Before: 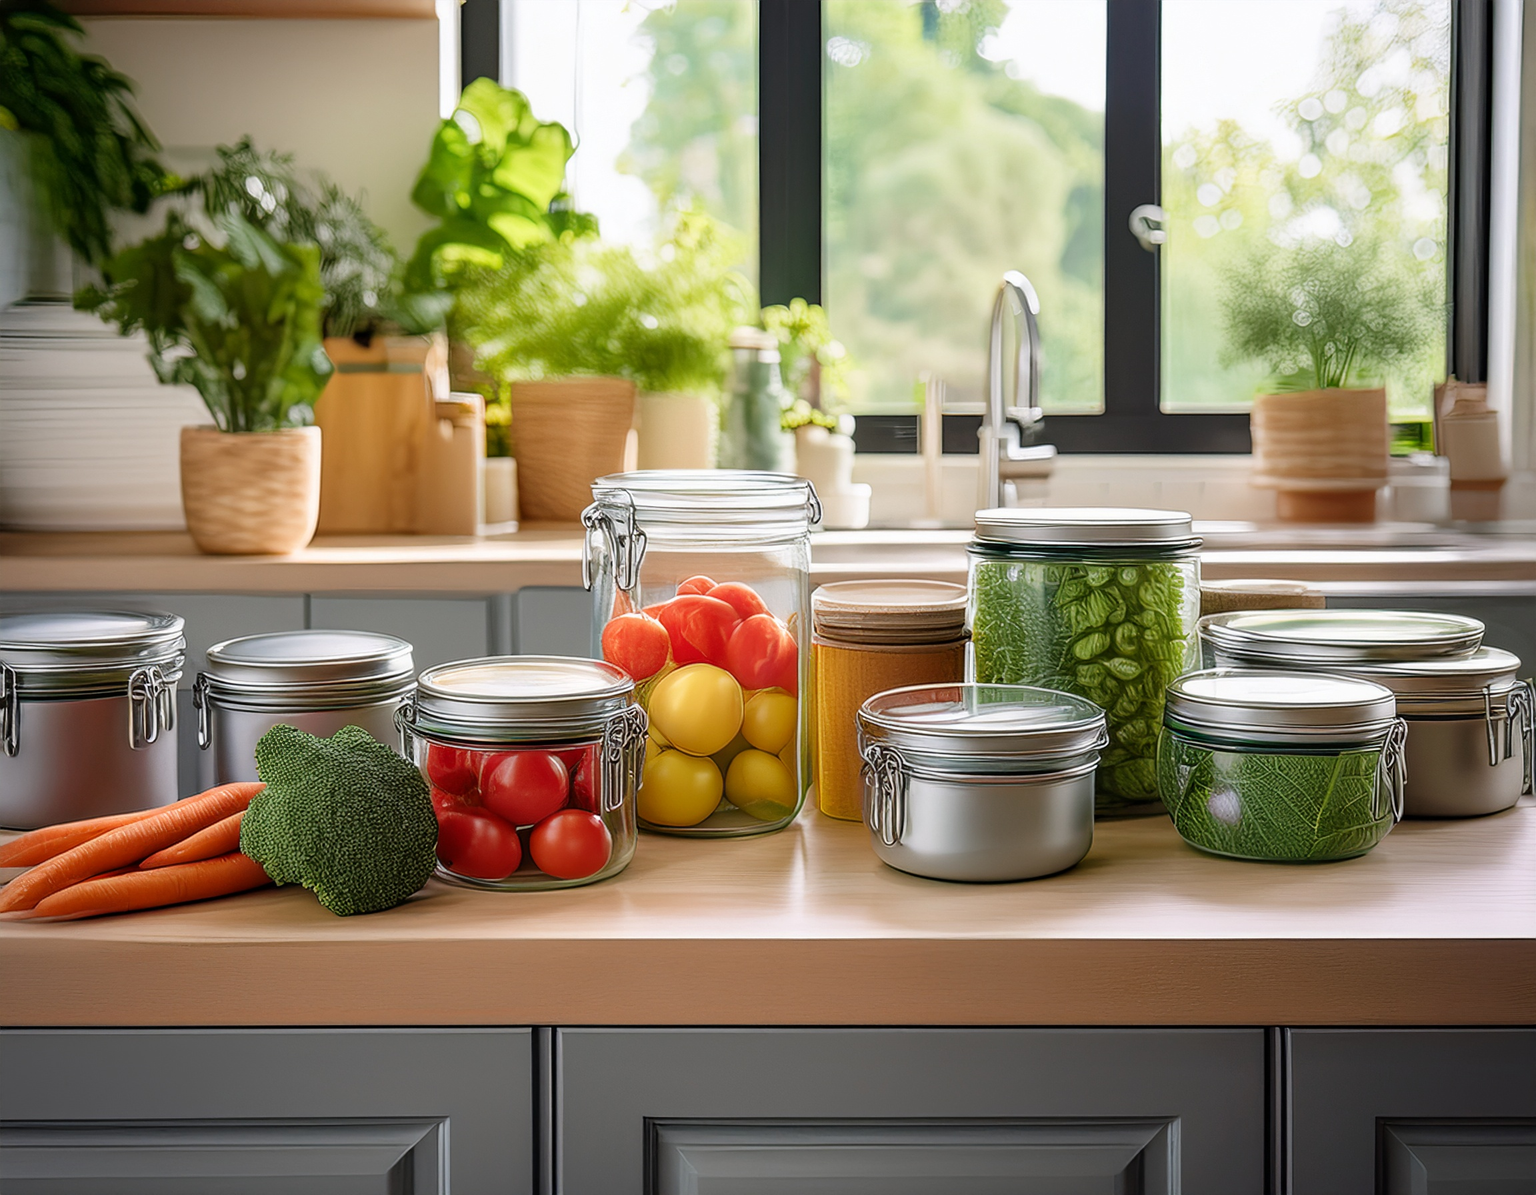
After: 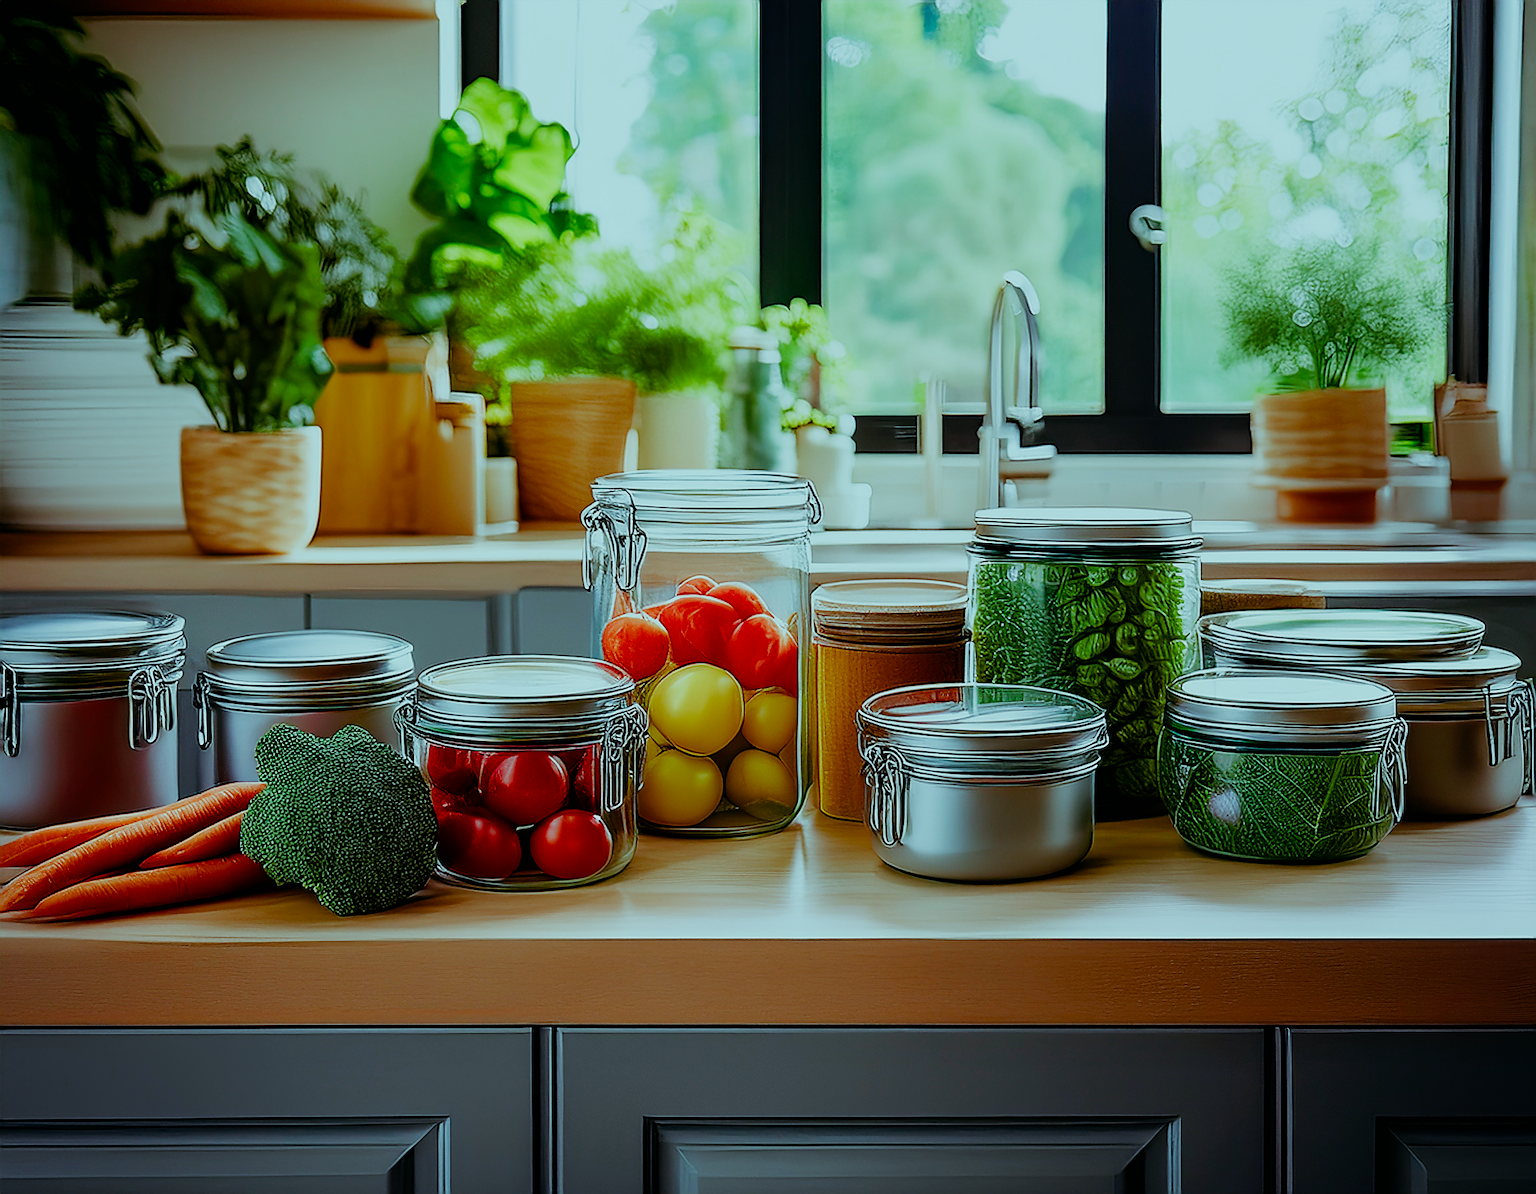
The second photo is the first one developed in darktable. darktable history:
sharpen: radius 1.4, amount 1.25, threshold 0.7
sigmoid: contrast 1.7, skew -0.2, preserve hue 0%, red attenuation 0.1, red rotation 0.035, green attenuation 0.1, green rotation -0.017, blue attenuation 0.15, blue rotation -0.052, base primaries Rec2020
color balance rgb: shadows lift › luminance -7.7%, shadows lift › chroma 2.13%, shadows lift › hue 165.27°, power › luminance -7.77%, power › chroma 1.34%, power › hue 330.55°, highlights gain › luminance -33.33%, highlights gain › chroma 5.68%, highlights gain › hue 217.2°, global offset › luminance -0.33%, global offset › chroma 0.11%, global offset › hue 165.27°, perceptual saturation grading › global saturation 27.72%, perceptual saturation grading › highlights -25%, perceptual saturation grading › mid-tones 25%, perceptual saturation grading › shadows 50%
